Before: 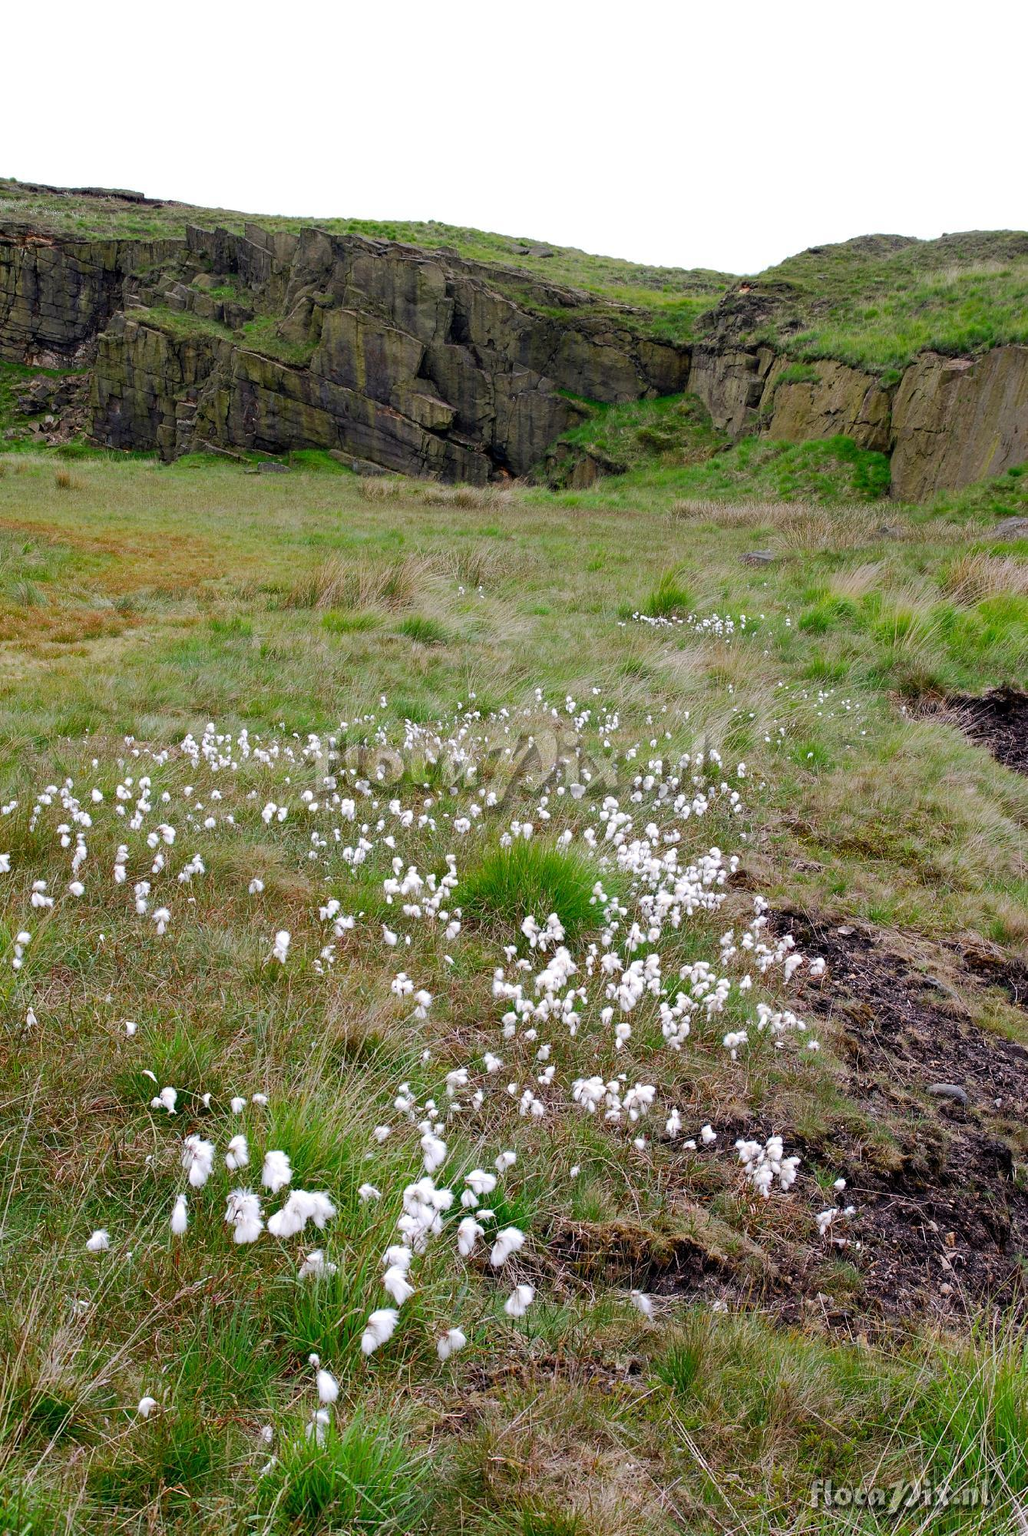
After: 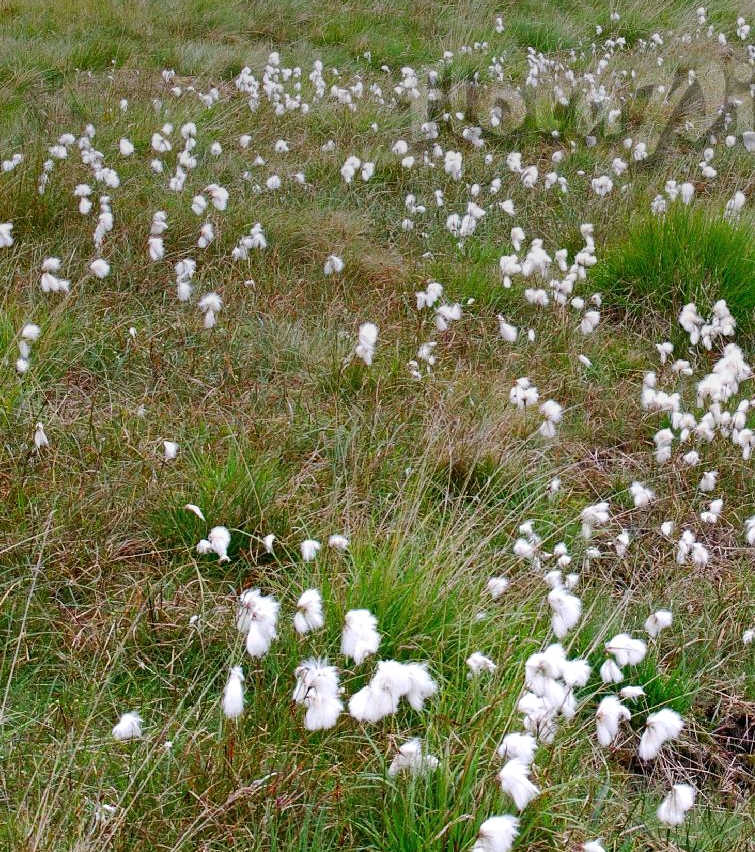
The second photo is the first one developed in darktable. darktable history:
graduated density: on, module defaults
crop: top 44.483%, right 43.593%, bottom 12.892%
grain: coarseness 7.08 ISO, strength 21.67%, mid-tones bias 59.58%
exposure: exposure 0.128 EV, compensate highlight preservation false
color balance: input saturation 99%
